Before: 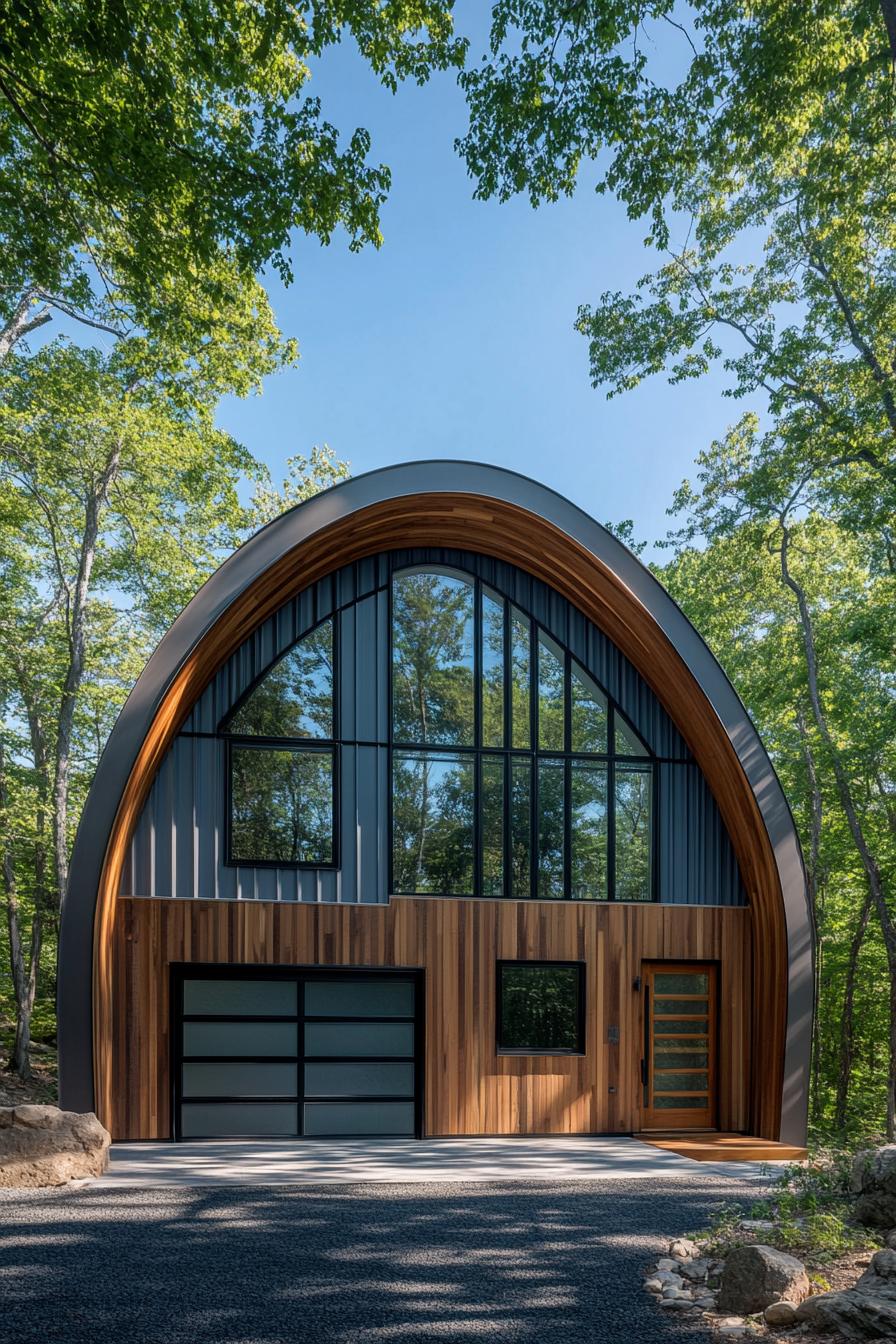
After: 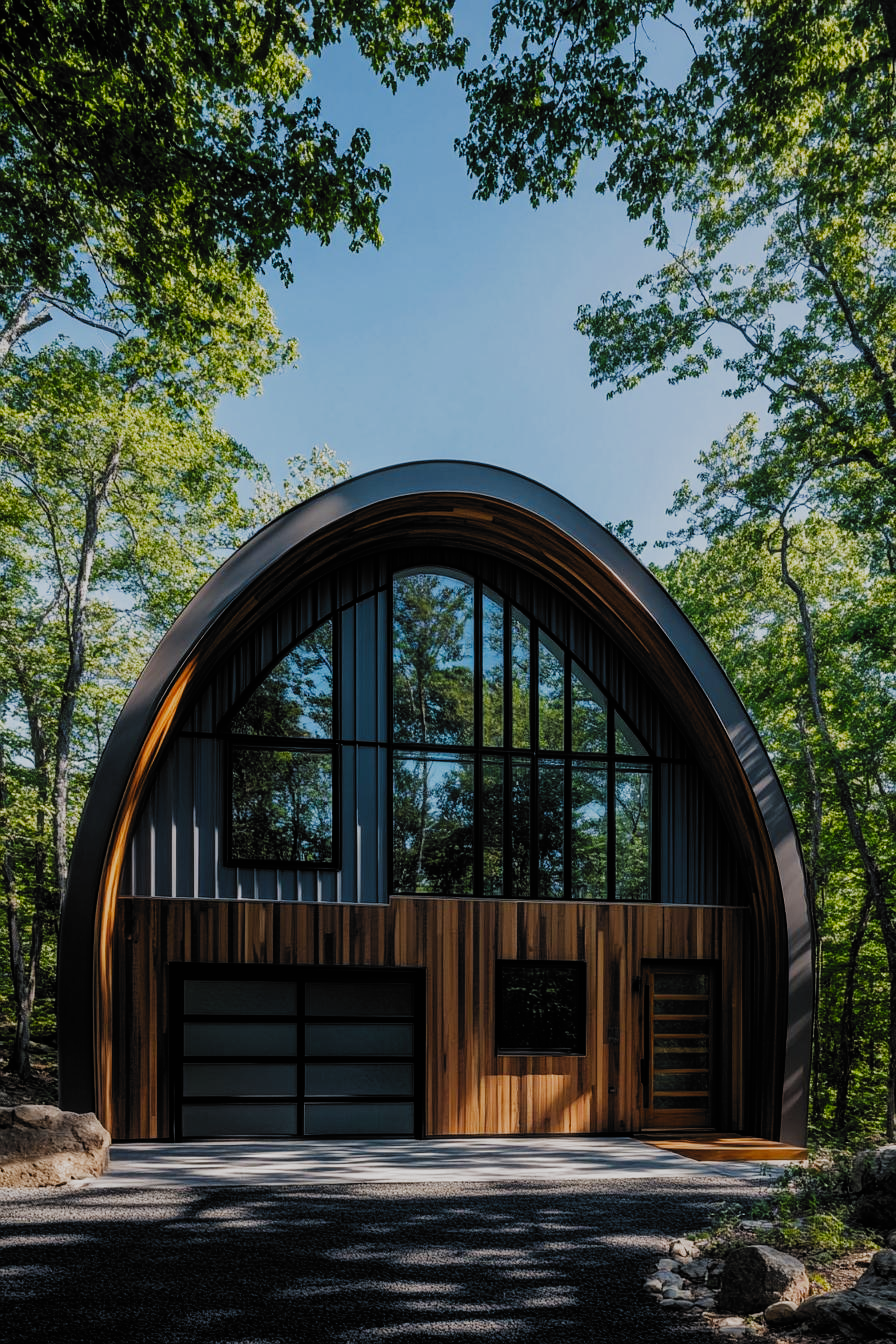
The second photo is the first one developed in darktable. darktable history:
filmic rgb: black relative exposure -5.07 EV, white relative exposure 3.52 EV, hardness 3.17, contrast 1.404, highlights saturation mix -29.29%, add noise in highlights 0.001, preserve chrominance no, color science v3 (2019), use custom middle-gray values true, contrast in highlights soft
color correction: highlights b* -0.057
exposure: black level correction -0.015, exposure -0.505 EV, compensate exposure bias true, compensate highlight preservation false
